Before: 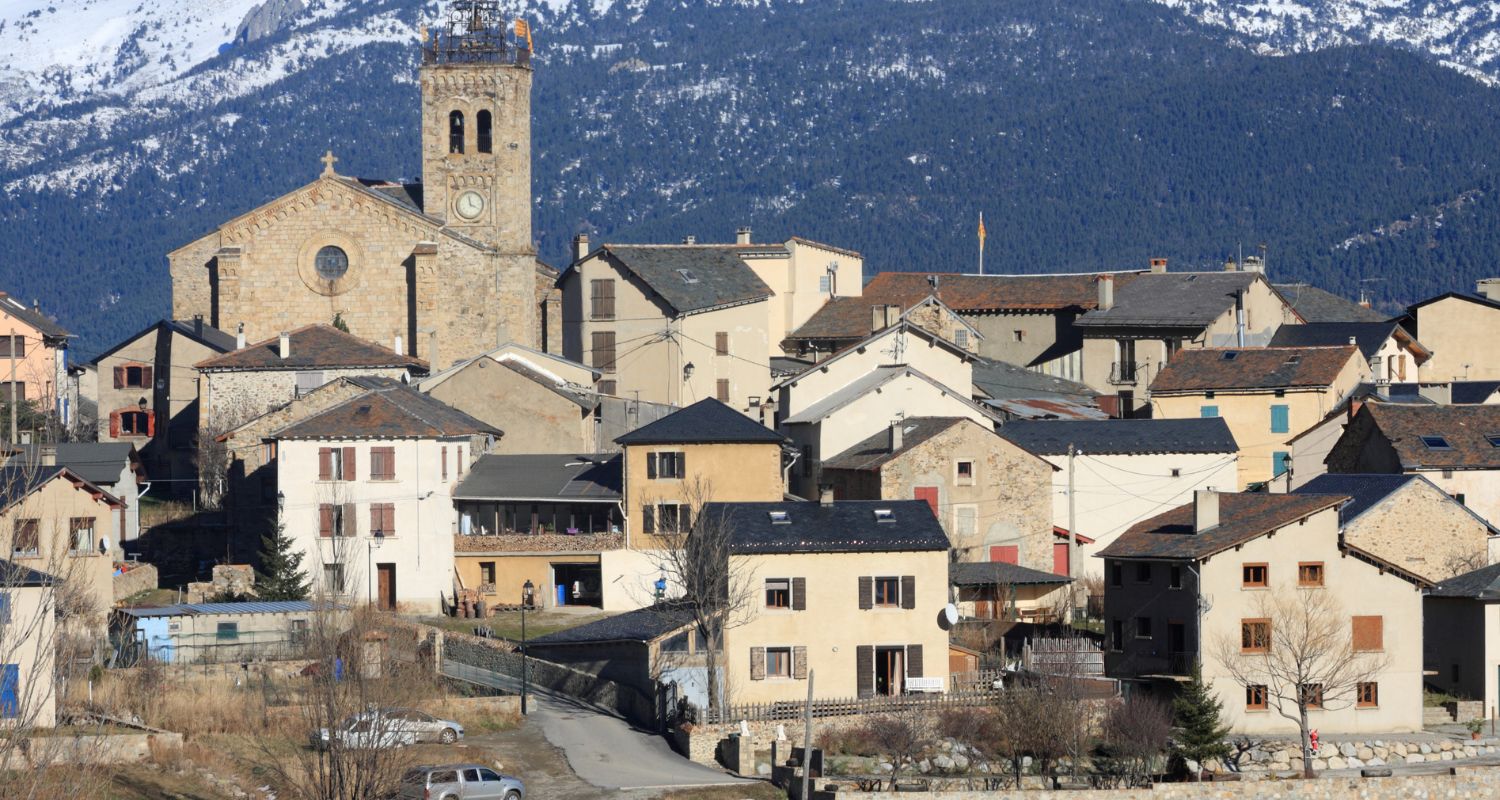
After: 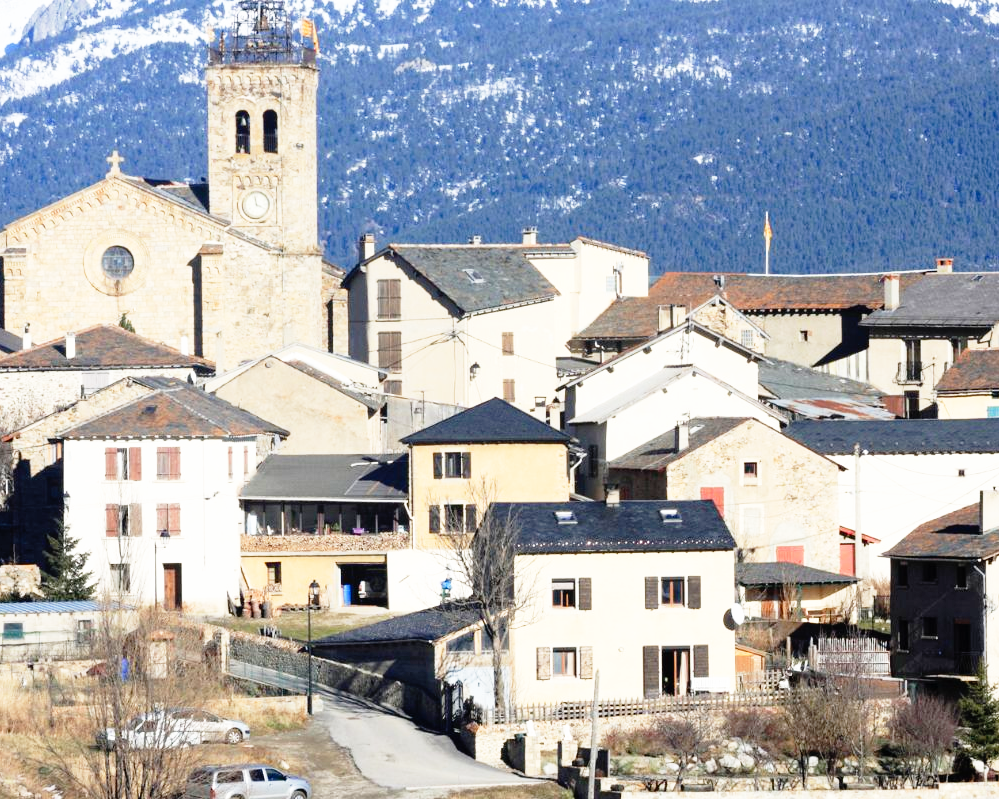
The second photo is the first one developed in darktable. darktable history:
base curve: curves: ch0 [(0, 0) (0.012, 0.01) (0.073, 0.168) (0.31, 0.711) (0.645, 0.957) (1, 1)], preserve colors none
crop and rotate: left 14.292%, right 19.041%
